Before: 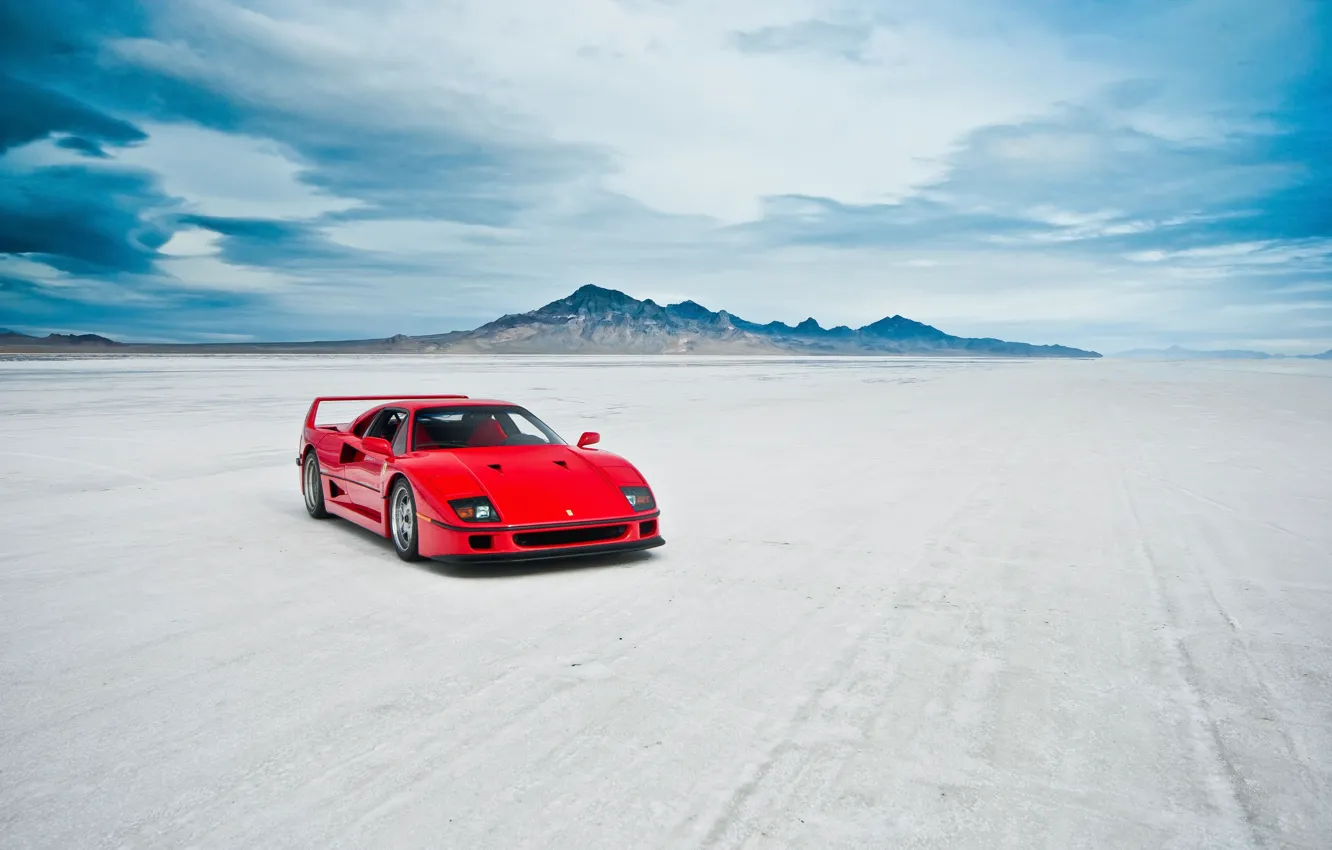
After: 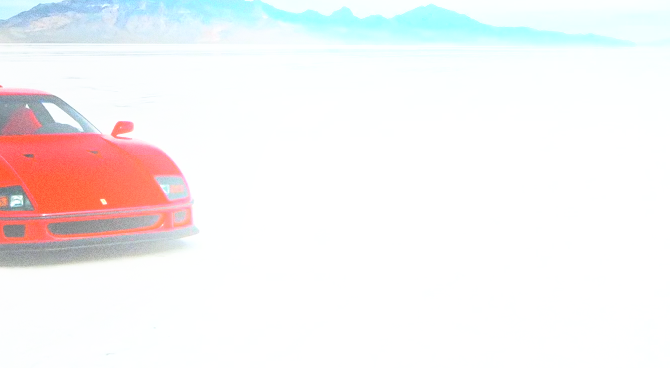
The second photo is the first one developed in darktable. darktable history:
crop: left 35.03%, top 36.625%, right 14.663%, bottom 20.057%
contrast brightness saturation: saturation -0.05
bloom: on, module defaults
grain: coarseness 3.21 ISO
rotate and perspective: automatic cropping original format, crop left 0, crop top 0
color balance: contrast 10%
base curve: curves: ch0 [(0, 0) (0.688, 0.865) (1, 1)], preserve colors none
